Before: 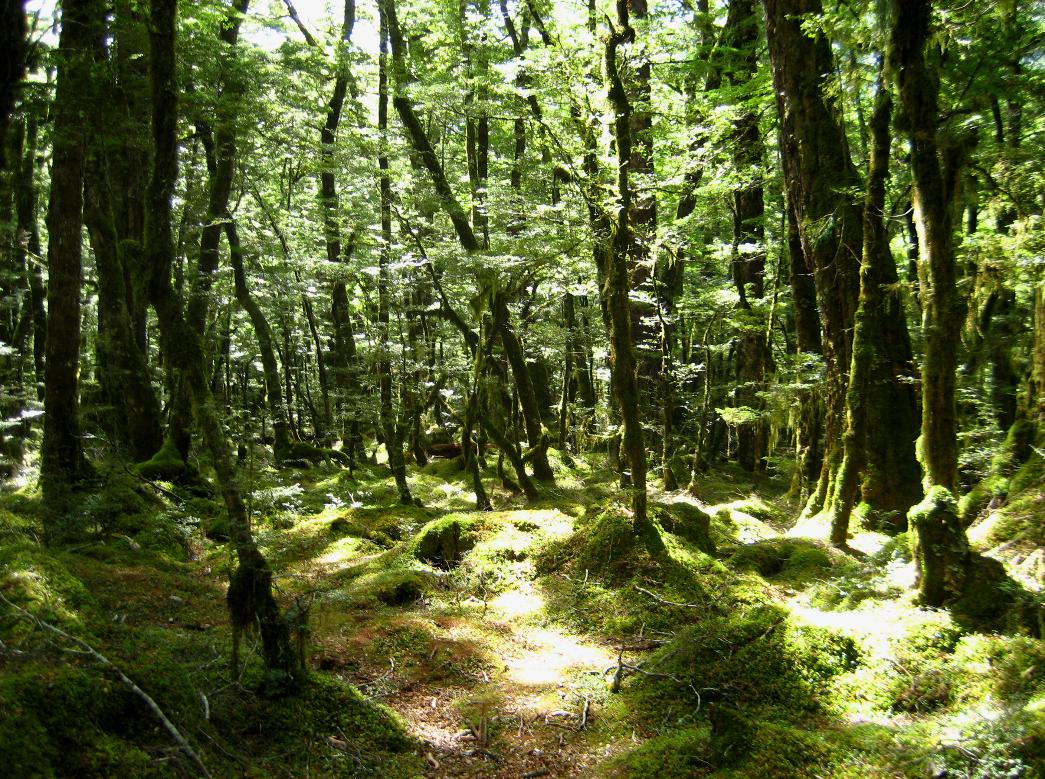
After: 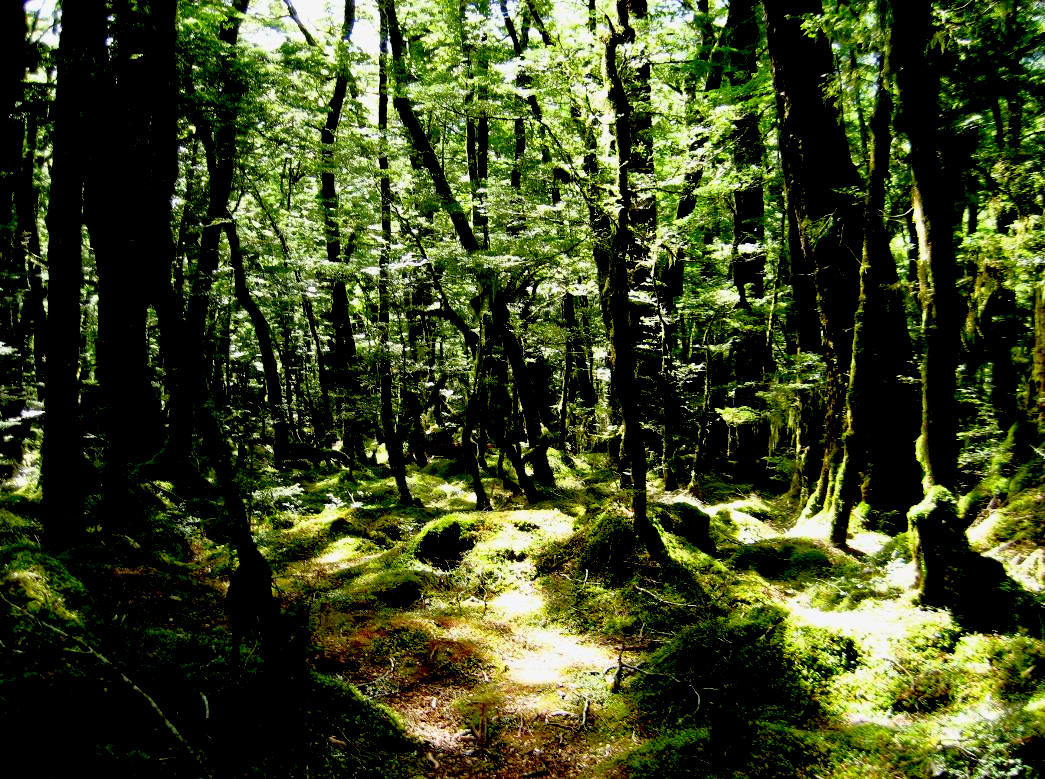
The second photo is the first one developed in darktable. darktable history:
white balance: red 1, blue 1
exposure: black level correction 0.056, compensate highlight preservation false
